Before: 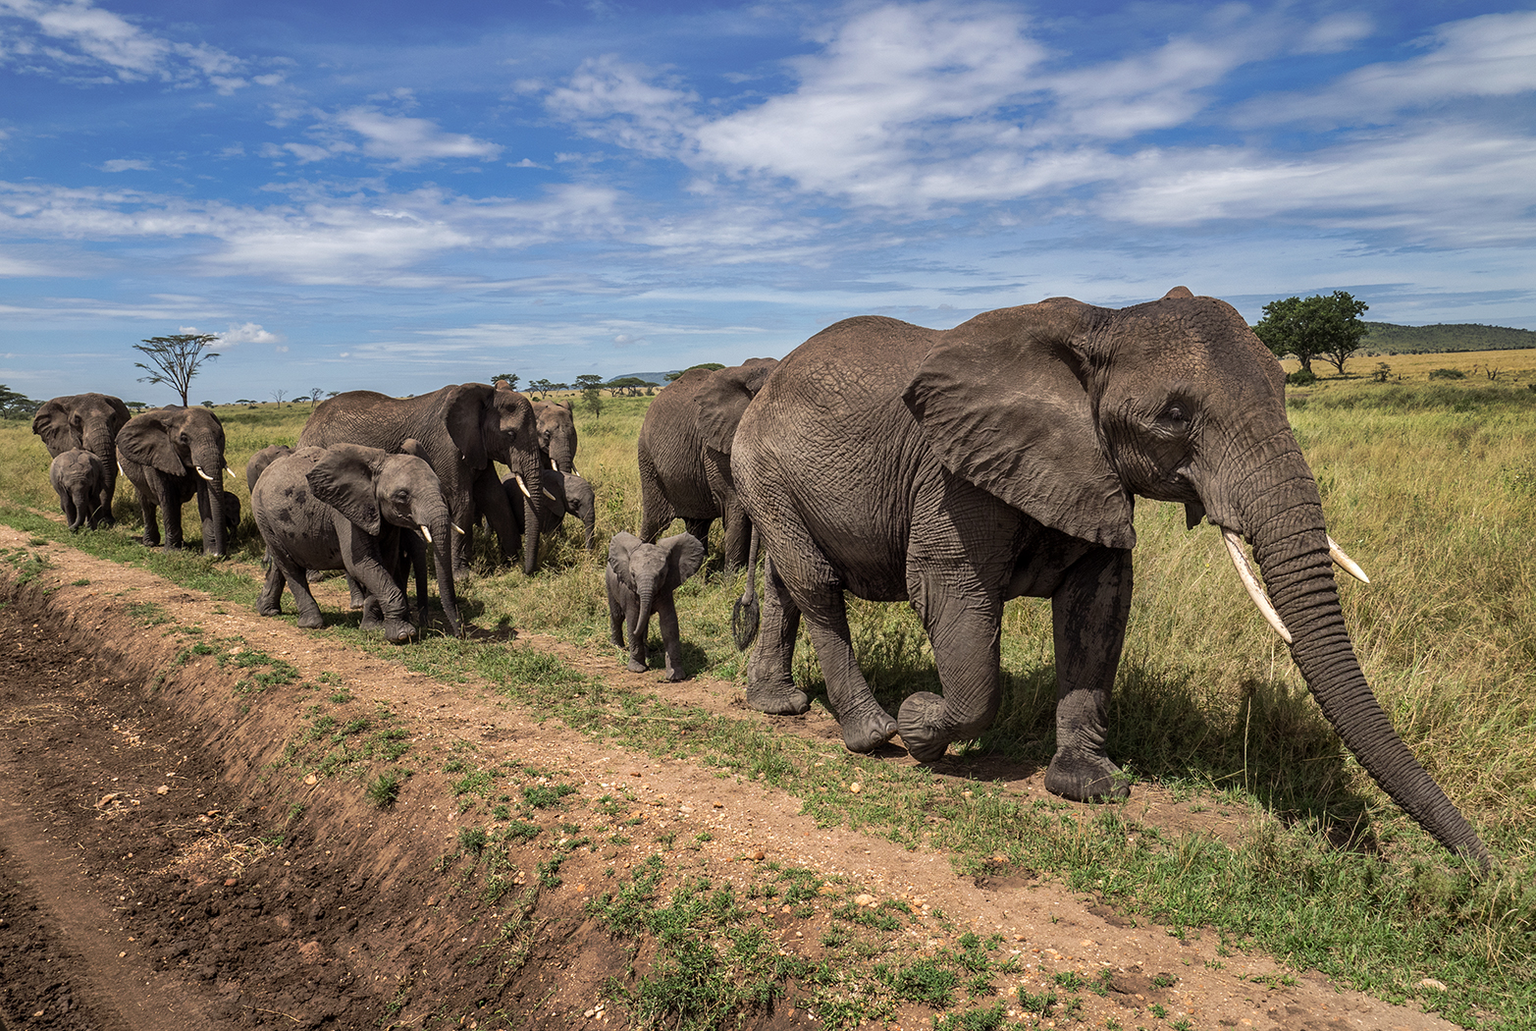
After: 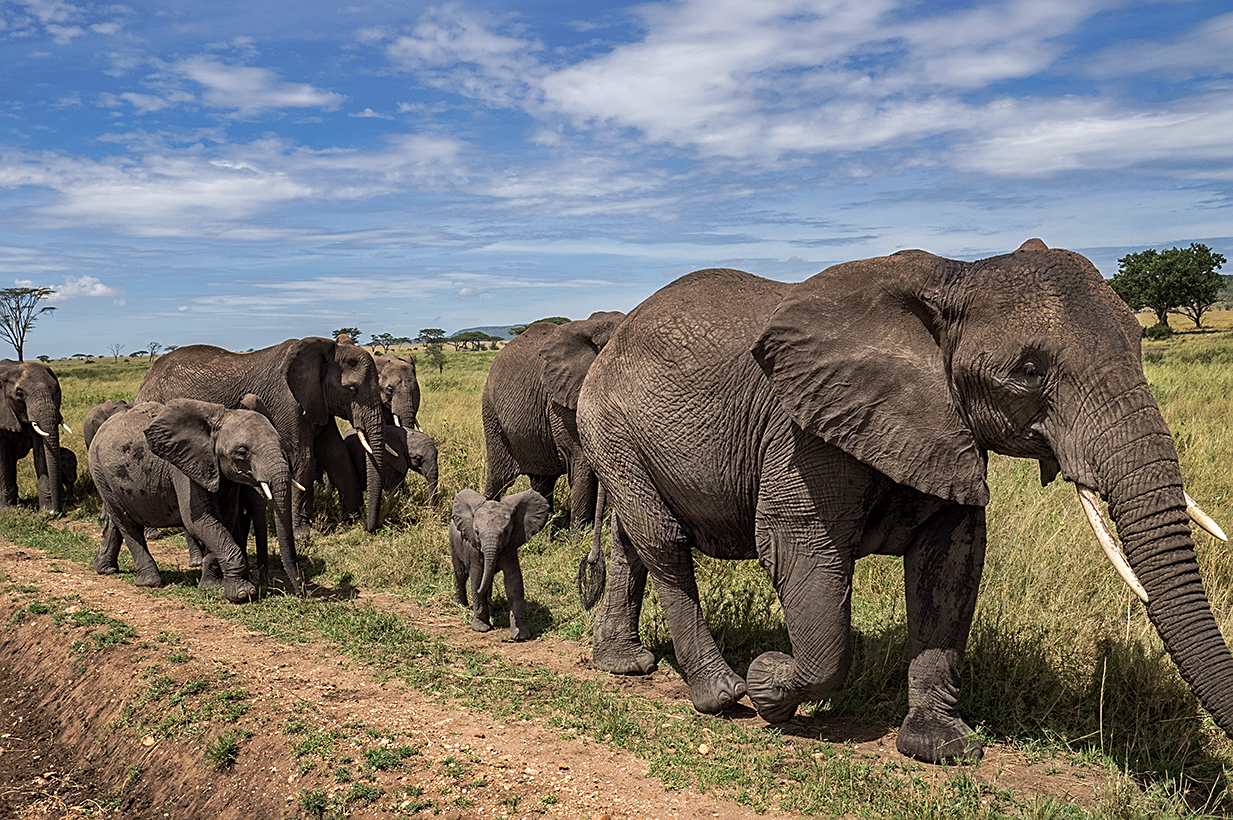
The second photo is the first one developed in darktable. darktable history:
sharpen: on, module defaults
crop and rotate: left 10.77%, top 5.1%, right 10.41%, bottom 16.76%
